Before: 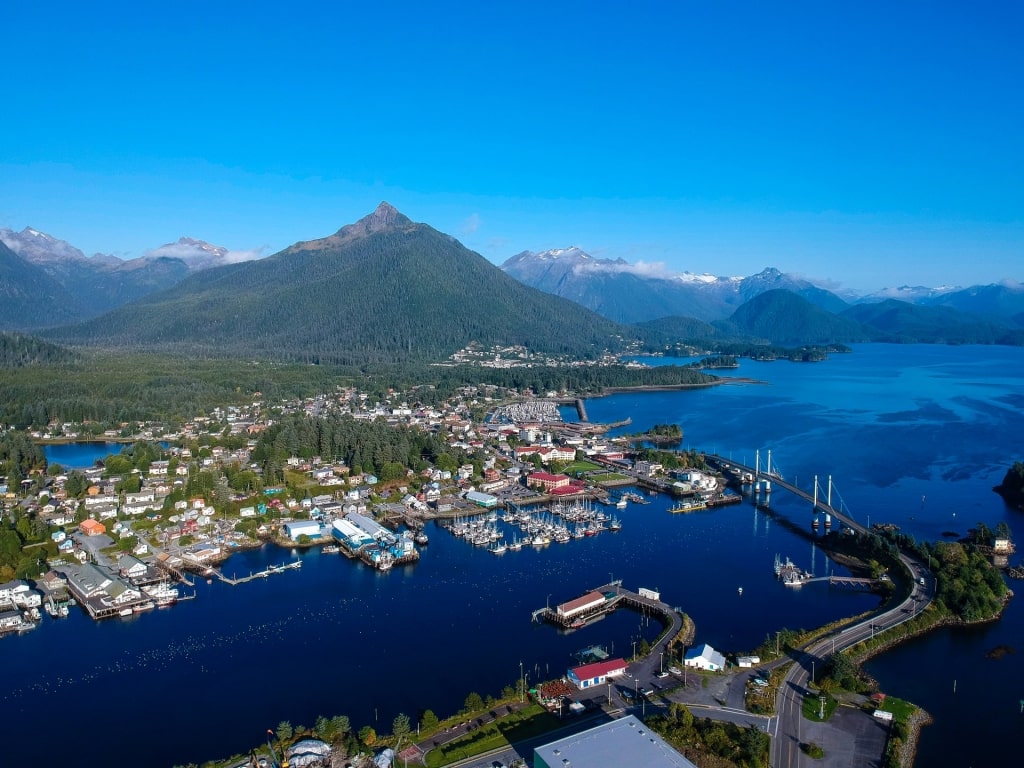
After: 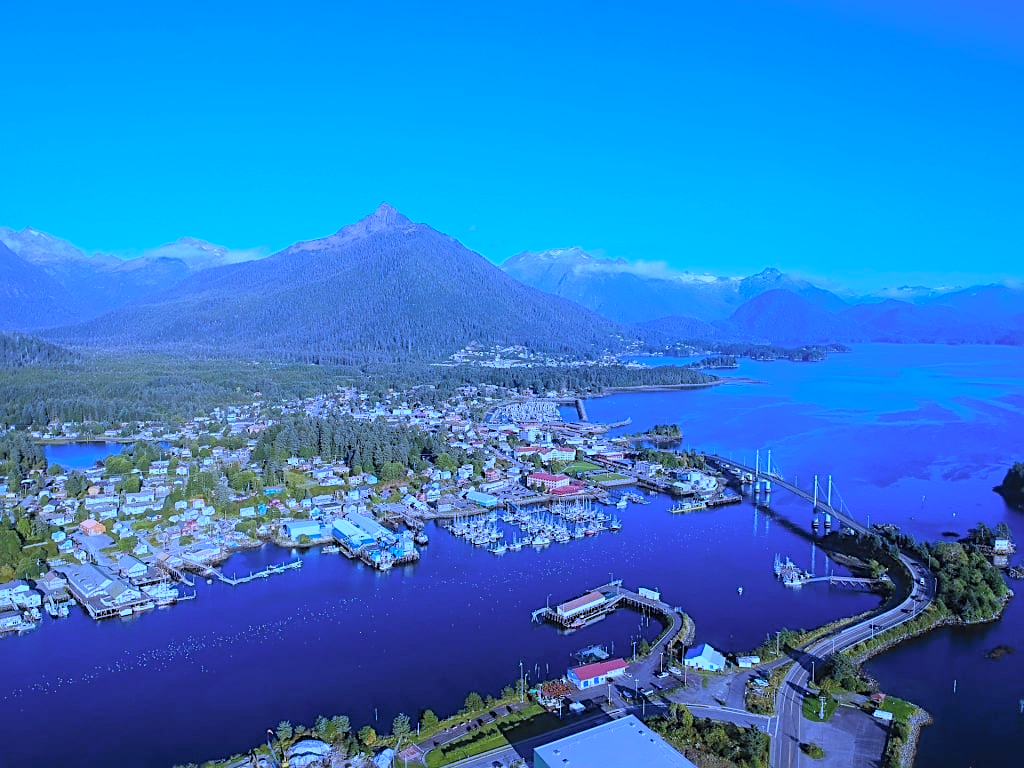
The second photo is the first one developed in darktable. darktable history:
color zones: curves: ch0 [(0, 0.5) (0.143, 0.5) (0.286, 0.5) (0.429, 0.495) (0.571, 0.437) (0.714, 0.44) (0.857, 0.496) (1, 0.5)]
contrast brightness saturation: contrast 0.1, brightness 0.3, saturation 0.14
white balance: red 0.766, blue 1.537
sharpen: on, module defaults
